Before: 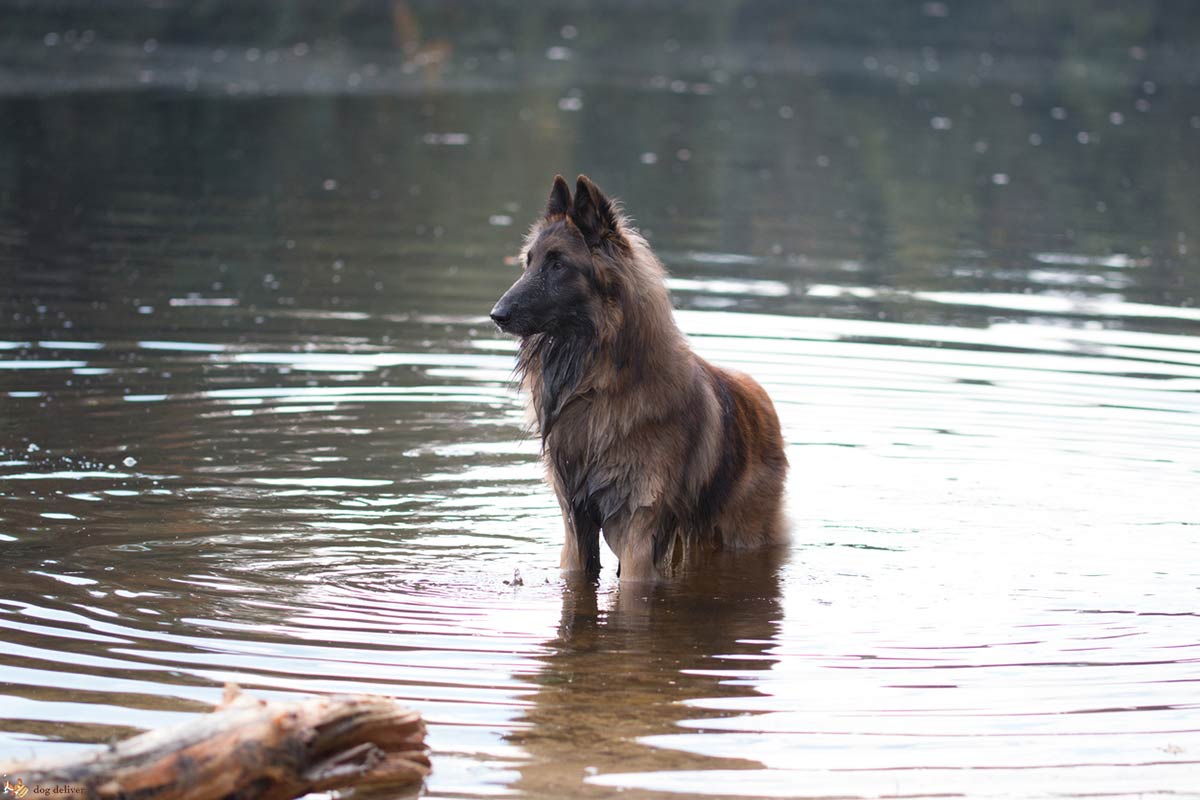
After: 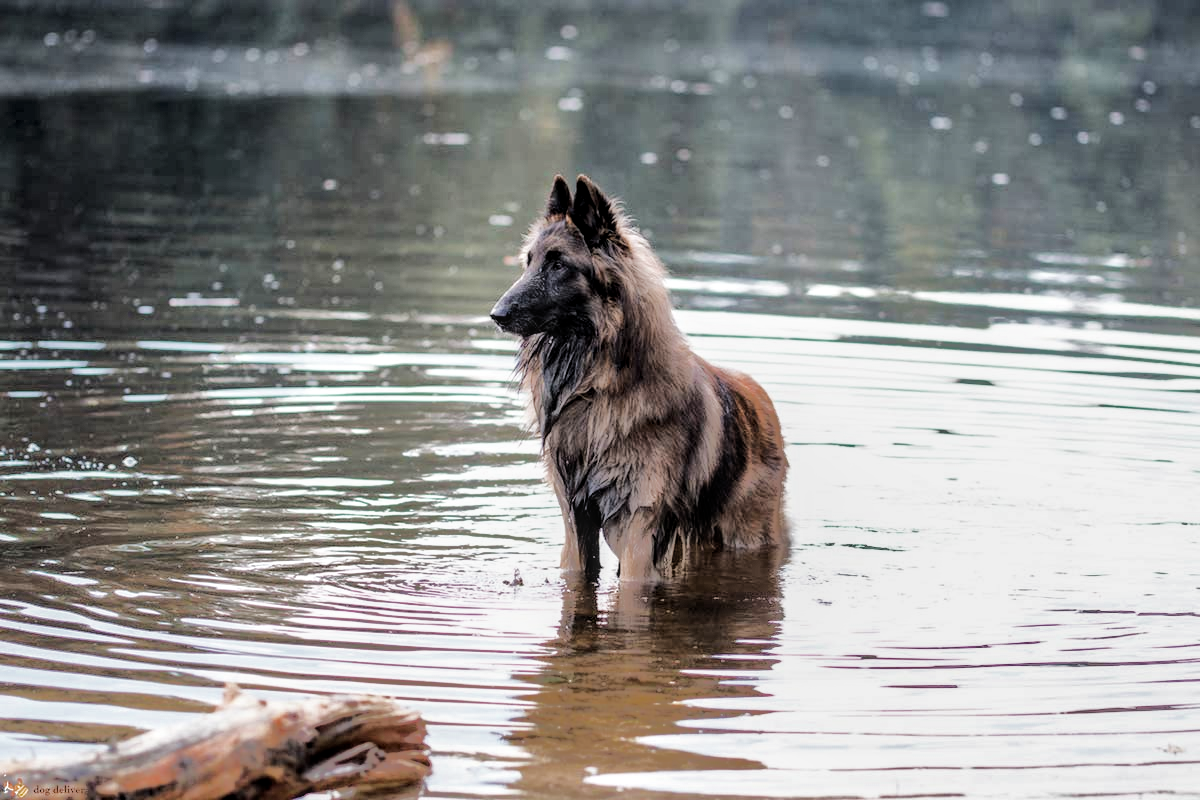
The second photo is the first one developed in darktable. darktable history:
exposure: black level correction 0, exposure 0.597 EV, compensate highlight preservation false
contrast equalizer: octaves 7, y [[0.535, 0.543, 0.548, 0.548, 0.542, 0.532], [0.5 ×6], [0.5 ×6], [0 ×6], [0 ×6]]
filmic rgb: black relative exposure -5.09 EV, white relative exposure 3.99 EV, threshold 5.95 EV, hardness 2.88, contrast 1.297, highlights saturation mix -30.14%, iterations of high-quality reconstruction 0, enable highlight reconstruction true
local contrast: on, module defaults
shadows and highlights: shadows -18.38, highlights -73.56, shadows color adjustment 97.67%
tone equalizer: -8 EV -0.407 EV, -7 EV -0.375 EV, -6 EV -0.318 EV, -5 EV -0.204 EV, -3 EV 0.247 EV, -2 EV 0.32 EV, -1 EV 0.389 EV, +0 EV 0.39 EV, smoothing diameter 24.89%, edges refinement/feathering 13.19, preserve details guided filter
